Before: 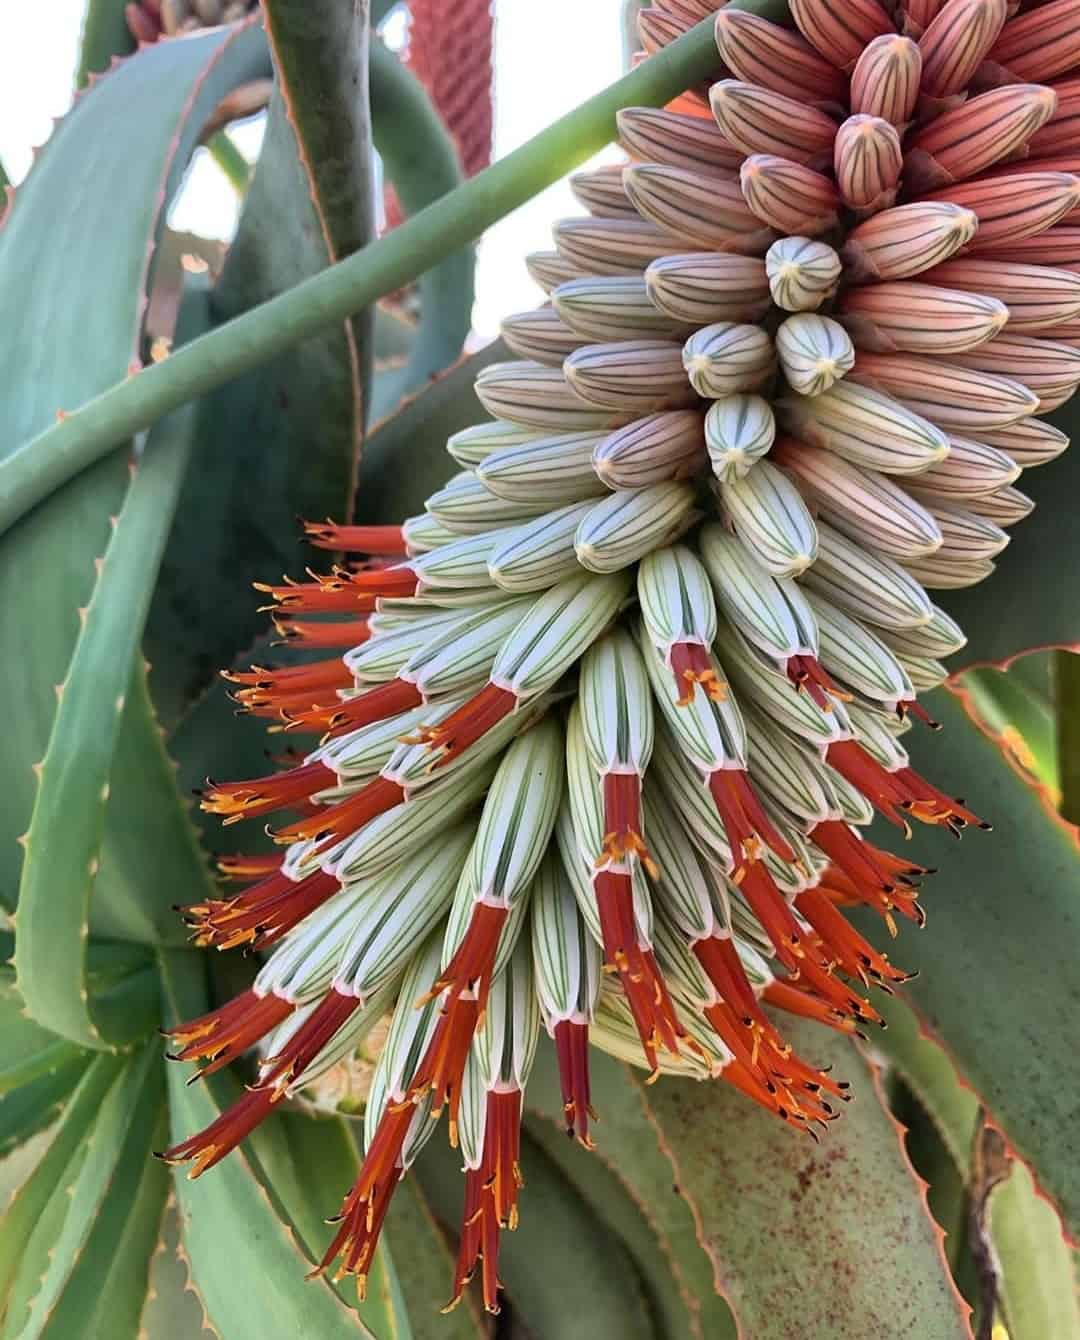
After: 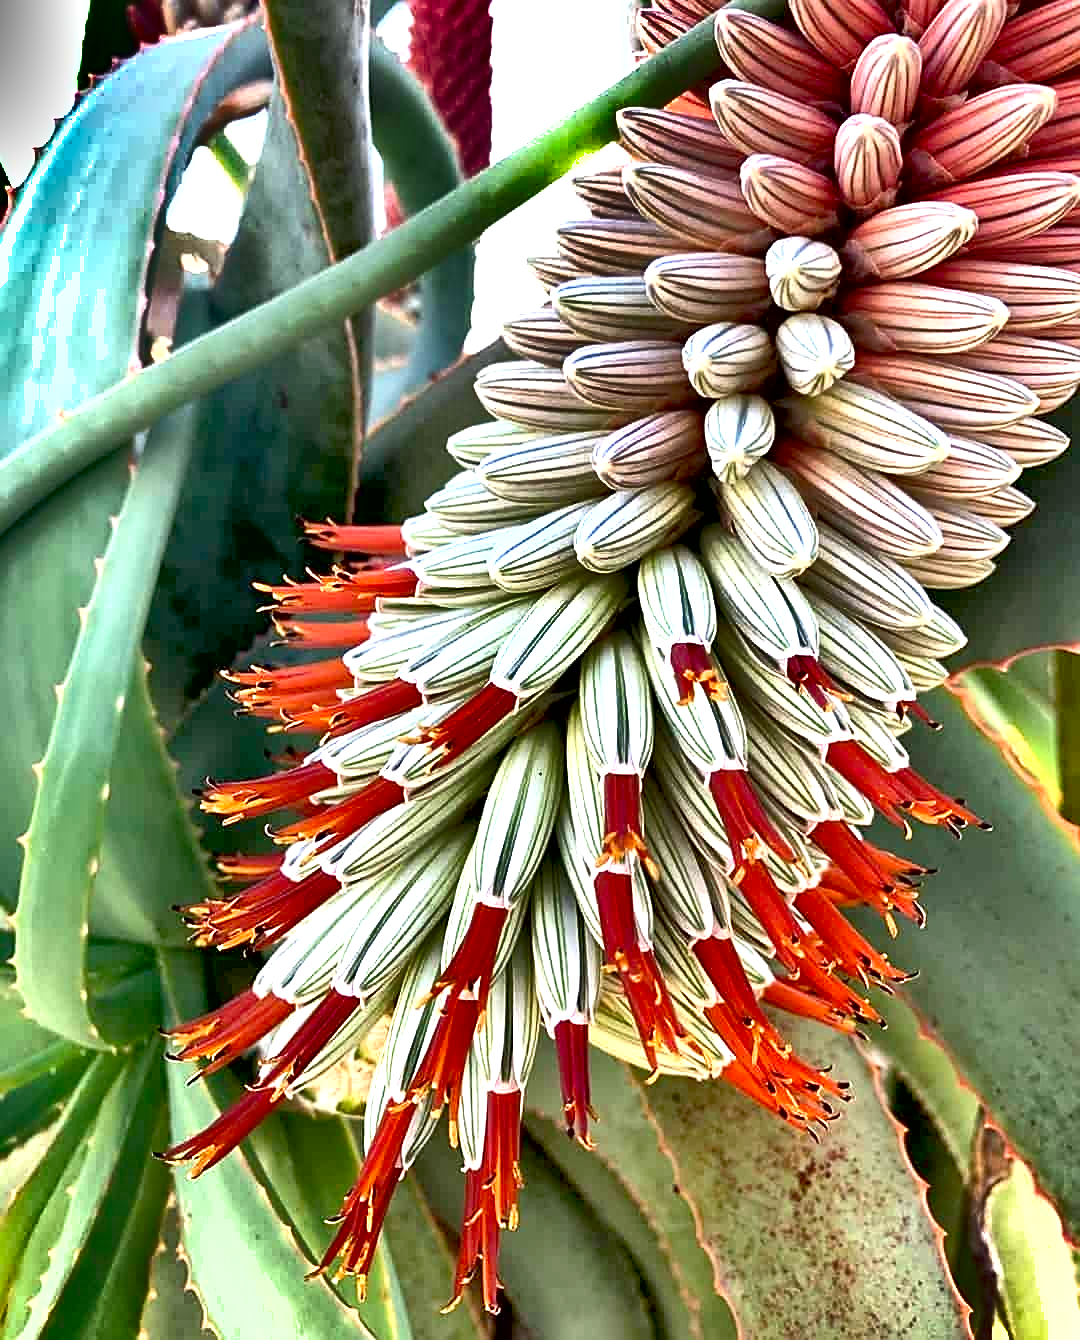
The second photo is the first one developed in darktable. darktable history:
contrast brightness saturation: contrast 0.08, saturation 0.02
shadows and highlights: shadows 20.91, highlights -82.73, soften with gaussian
exposure: black level correction 0.011, exposure 1.088 EV, compensate exposure bias true, compensate highlight preservation false
sharpen: on, module defaults
